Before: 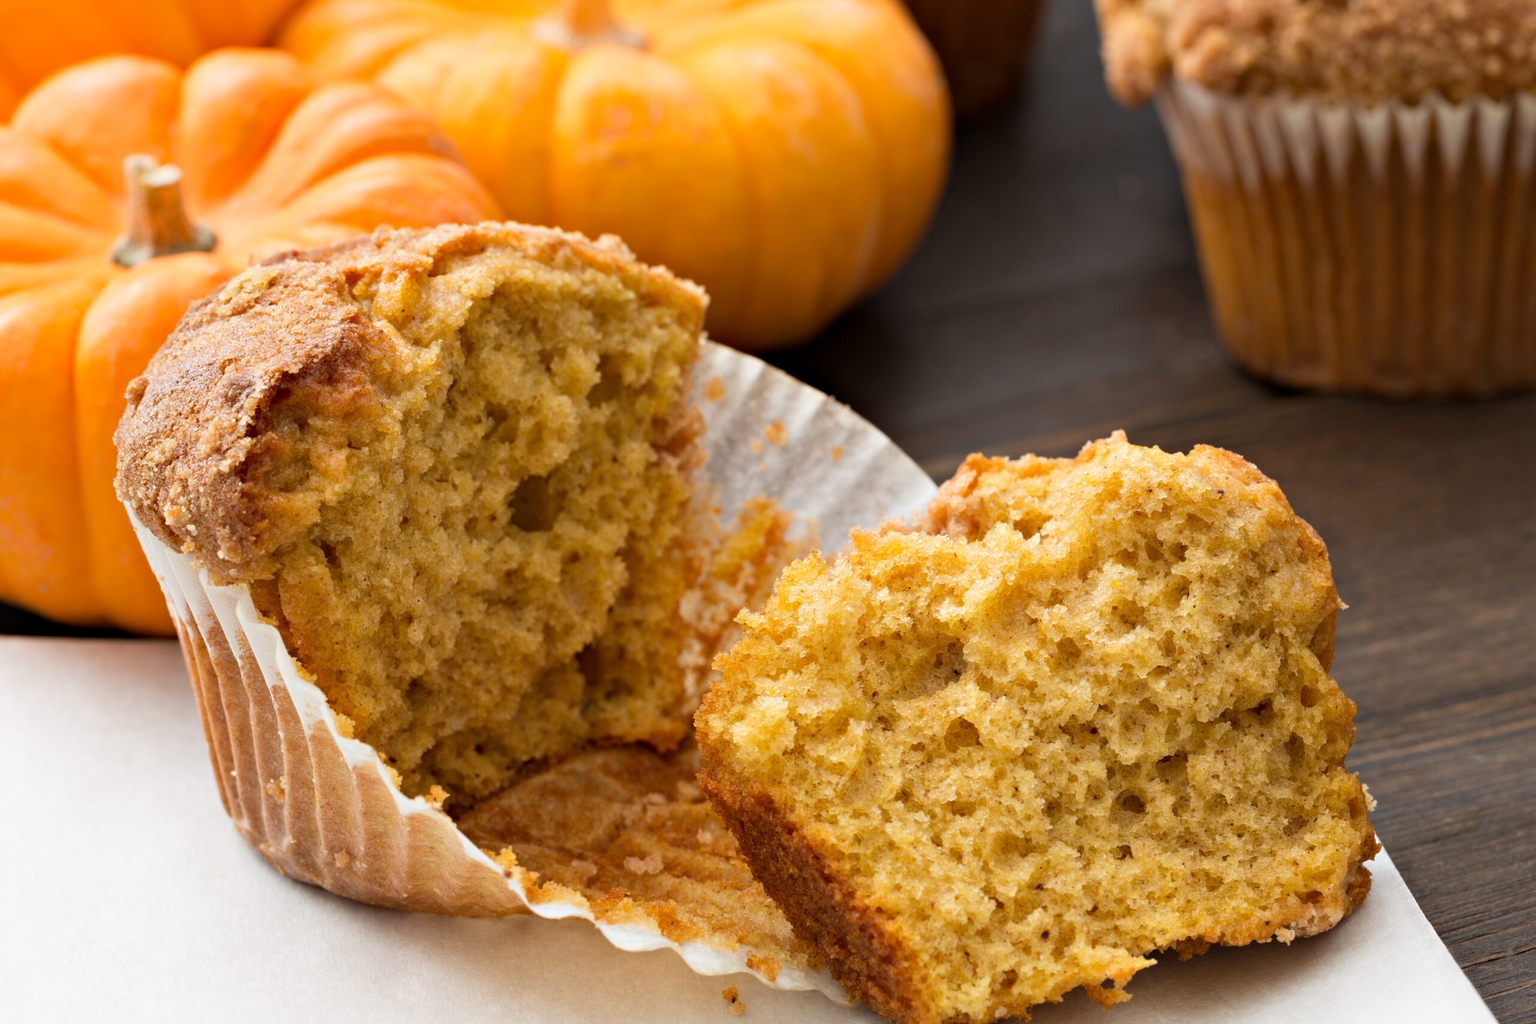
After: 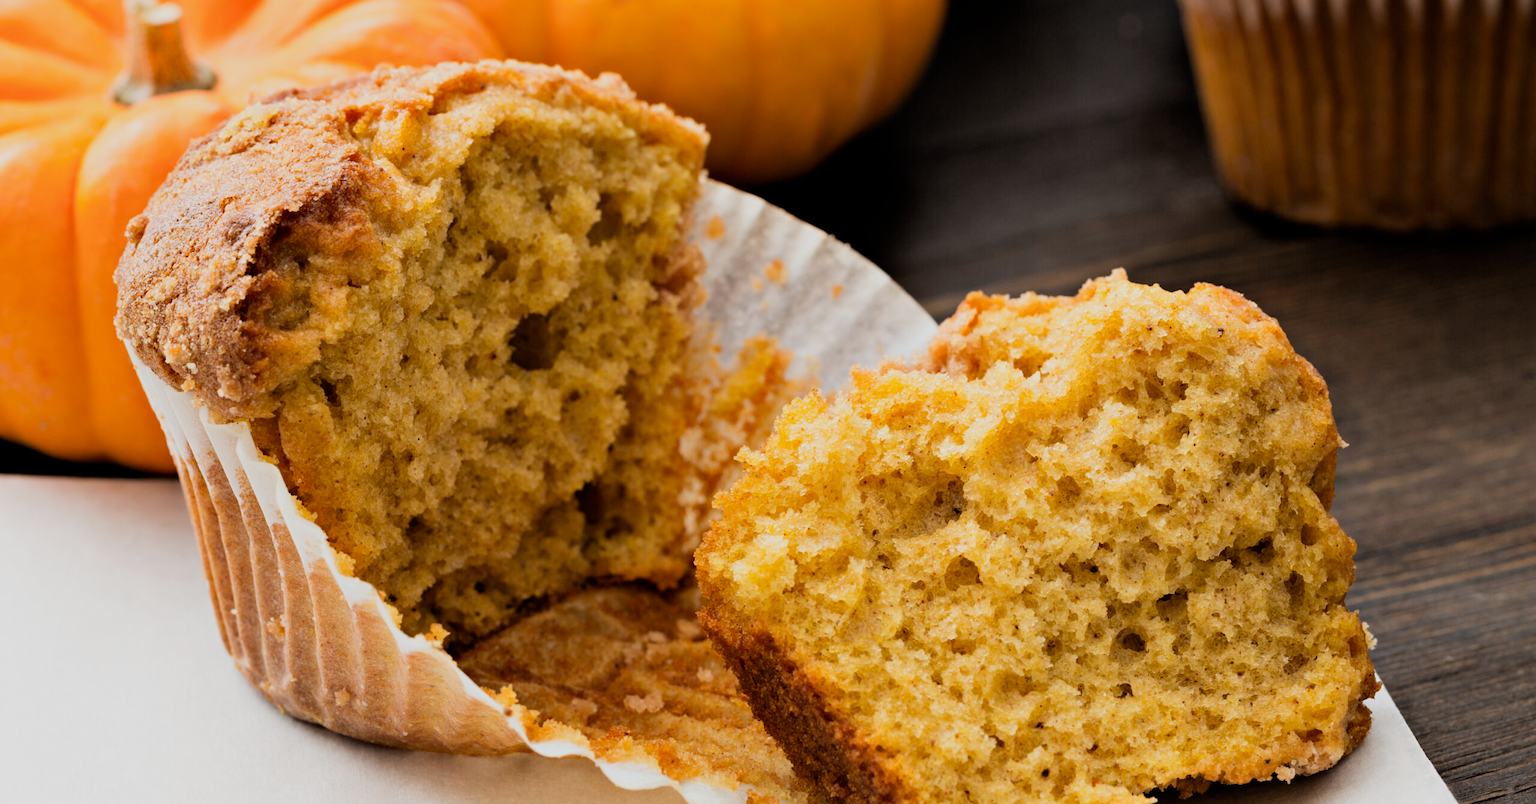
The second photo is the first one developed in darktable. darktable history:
crop and rotate: top 15.854%, bottom 5.544%
filmic rgb: black relative exposure -5 EV, white relative exposure 3.98 EV, hardness 2.89, contrast 1.197, highlights saturation mix -29.62%
contrast brightness saturation: contrast 0.039, saturation 0.074
tone equalizer: smoothing diameter 24.8%, edges refinement/feathering 11.46, preserve details guided filter
